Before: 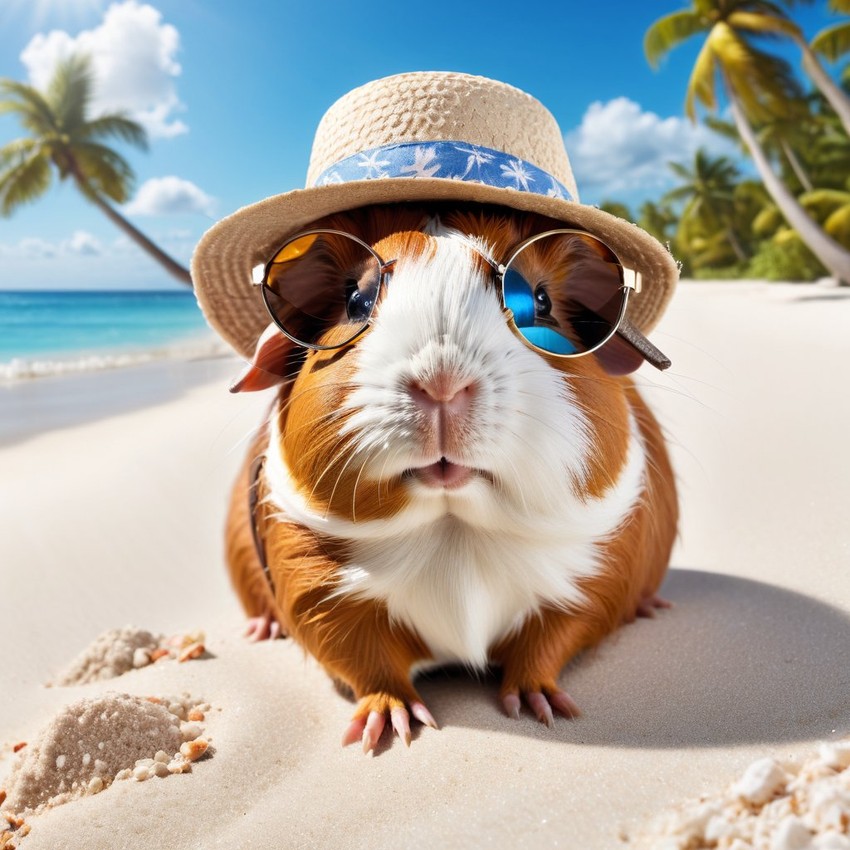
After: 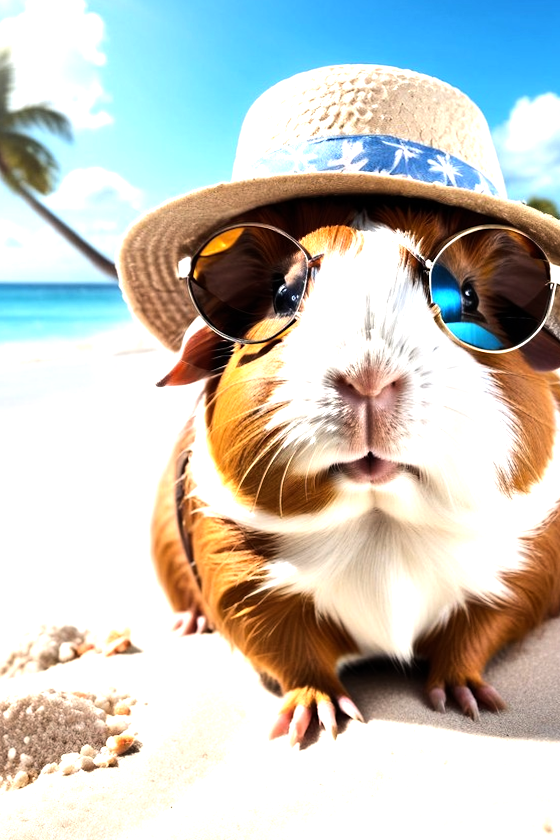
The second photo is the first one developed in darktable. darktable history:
rotate and perspective: rotation 0.174°, lens shift (vertical) 0.013, lens shift (horizontal) 0.019, shear 0.001, automatic cropping original format, crop left 0.007, crop right 0.991, crop top 0.016, crop bottom 0.997
crop and rotate: left 8.786%, right 24.548%
tone equalizer: -8 EV -1.08 EV, -7 EV -1.01 EV, -6 EV -0.867 EV, -5 EV -0.578 EV, -3 EV 0.578 EV, -2 EV 0.867 EV, -1 EV 1.01 EV, +0 EV 1.08 EV, edges refinement/feathering 500, mask exposure compensation -1.57 EV, preserve details no
